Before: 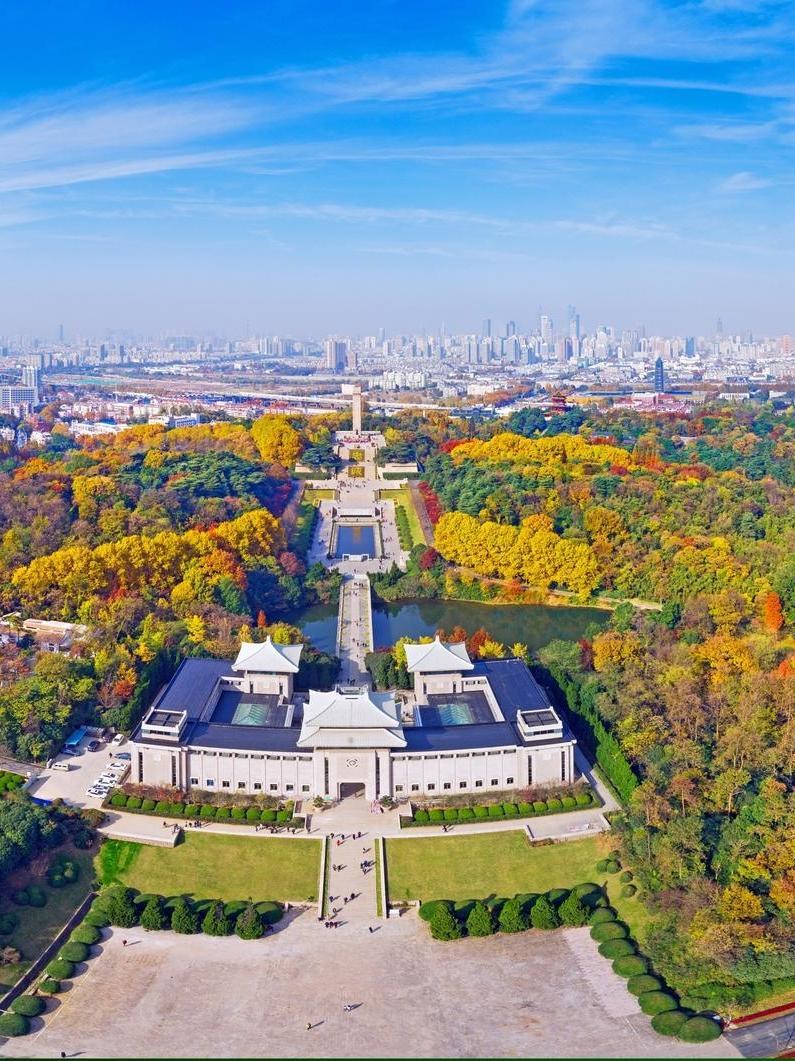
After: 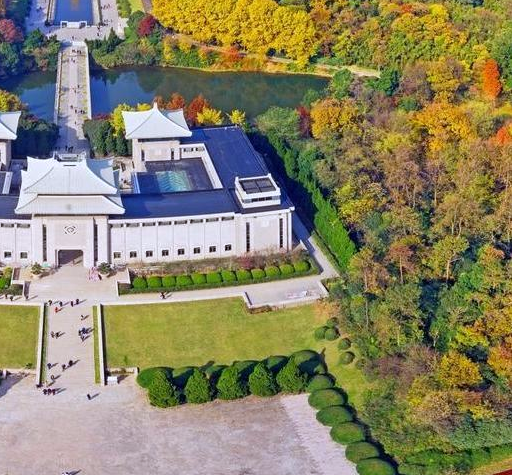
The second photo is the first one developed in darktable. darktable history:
crop and rotate: left 35.509%, top 50.238%, bottom 4.934%
white balance: red 0.974, blue 1.044
